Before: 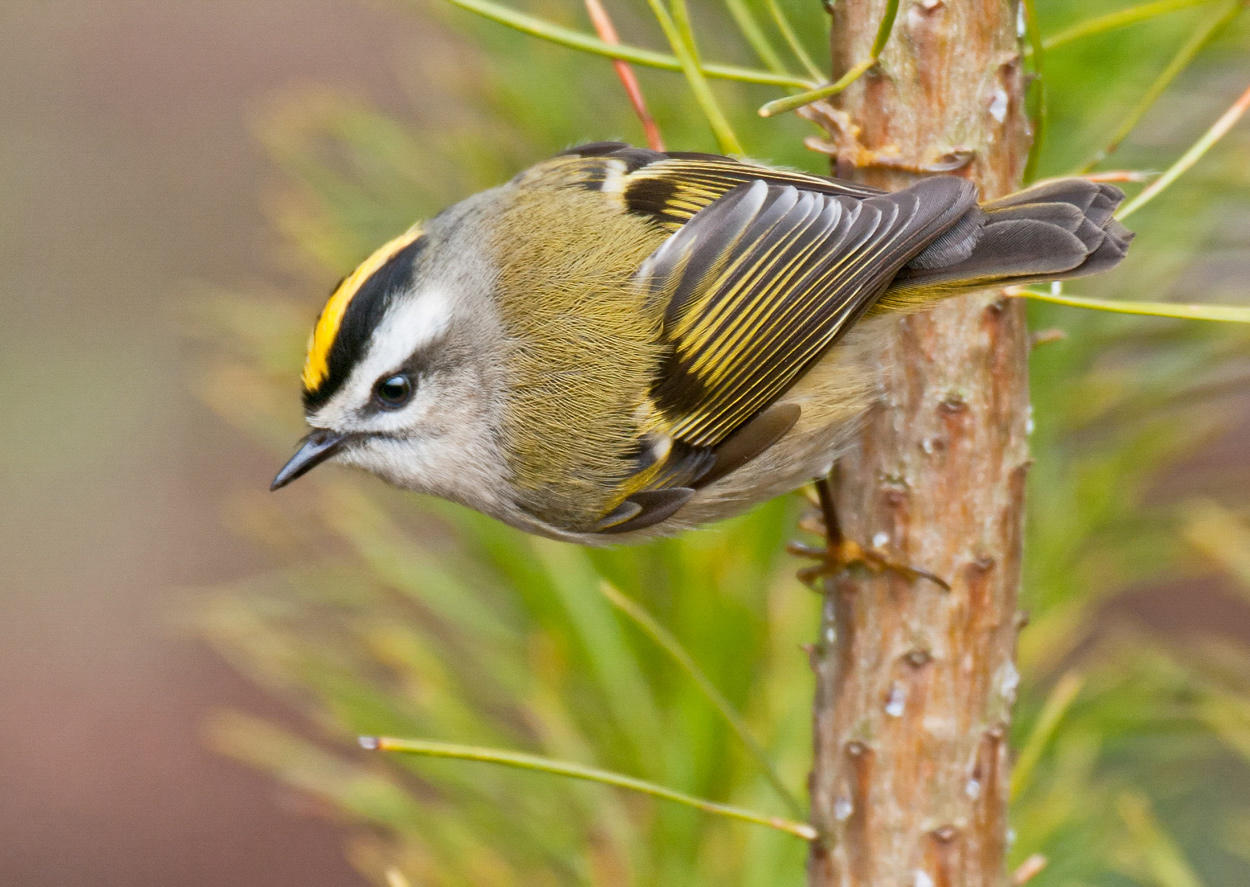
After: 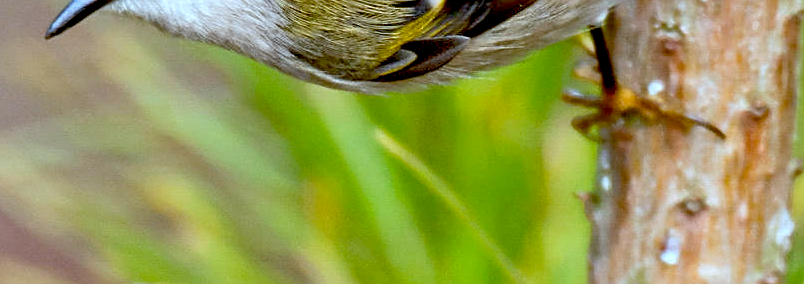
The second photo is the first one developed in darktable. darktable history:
color calibration: illuminant as shot in camera, x 0.385, y 0.38, temperature 3986.9 K
sharpen: on, module defaults
exposure: black level correction 0.031, exposure 0.321 EV, compensate highlight preservation false
crop: left 18.011%, top 50.993%, right 17.661%, bottom 16.933%
